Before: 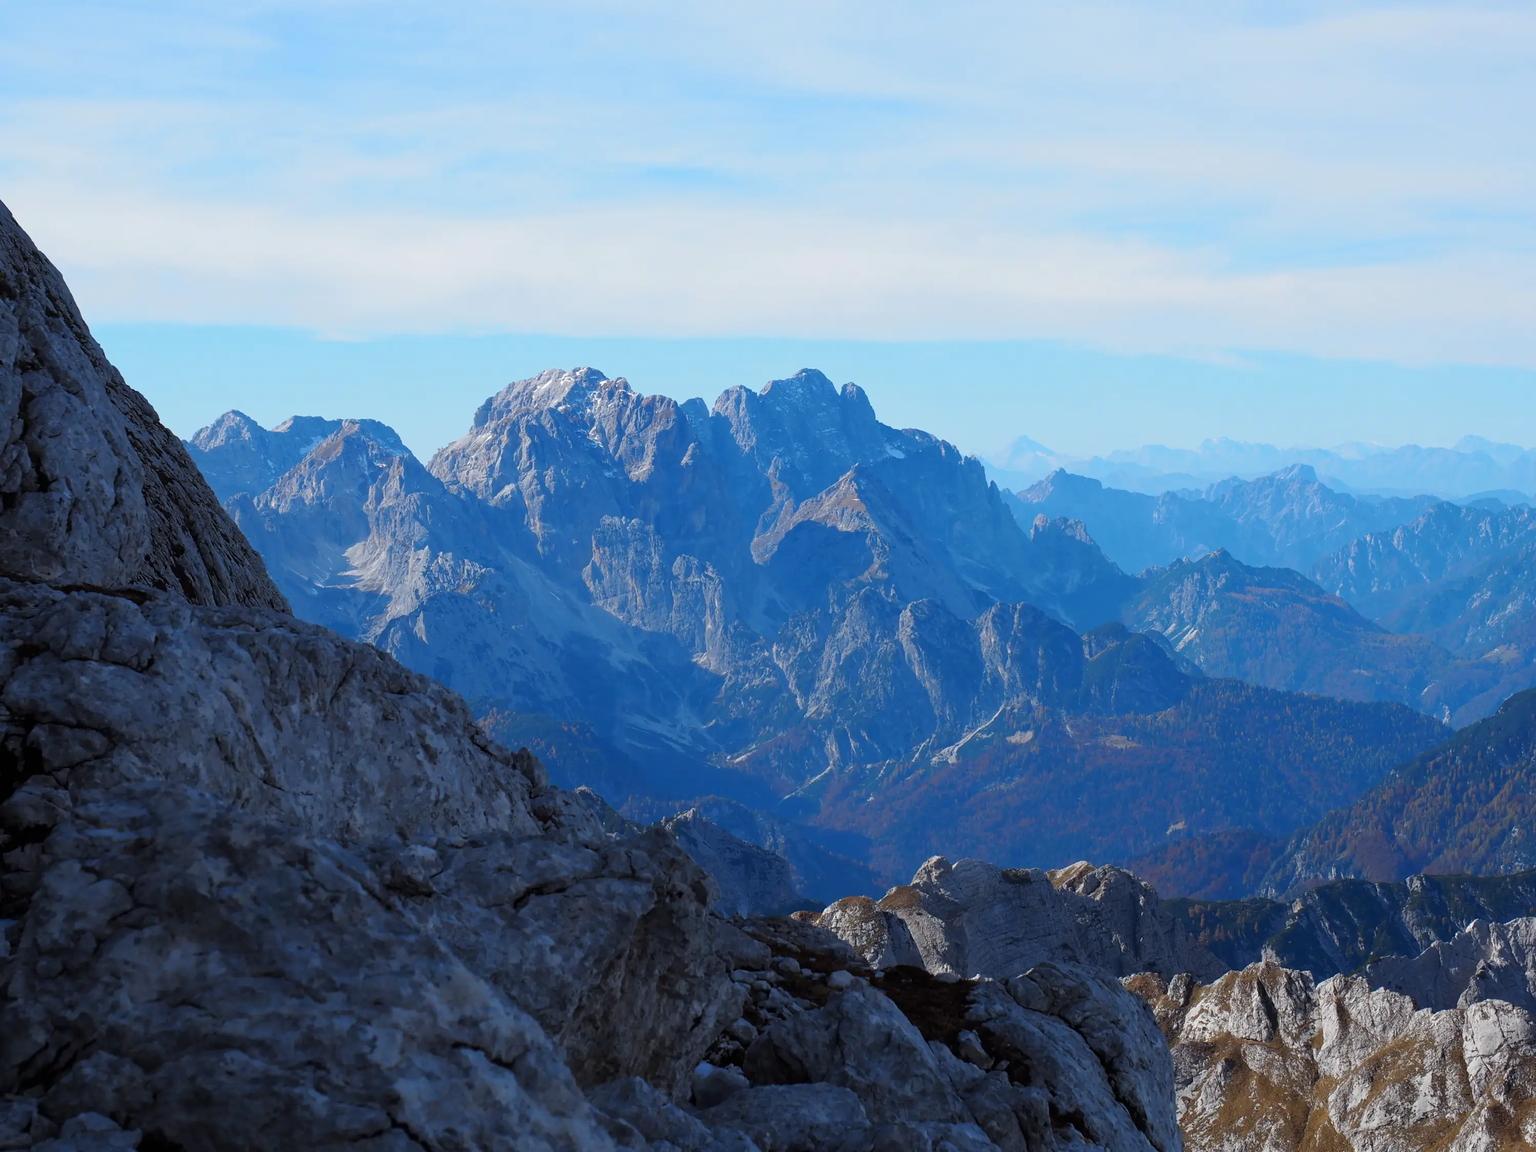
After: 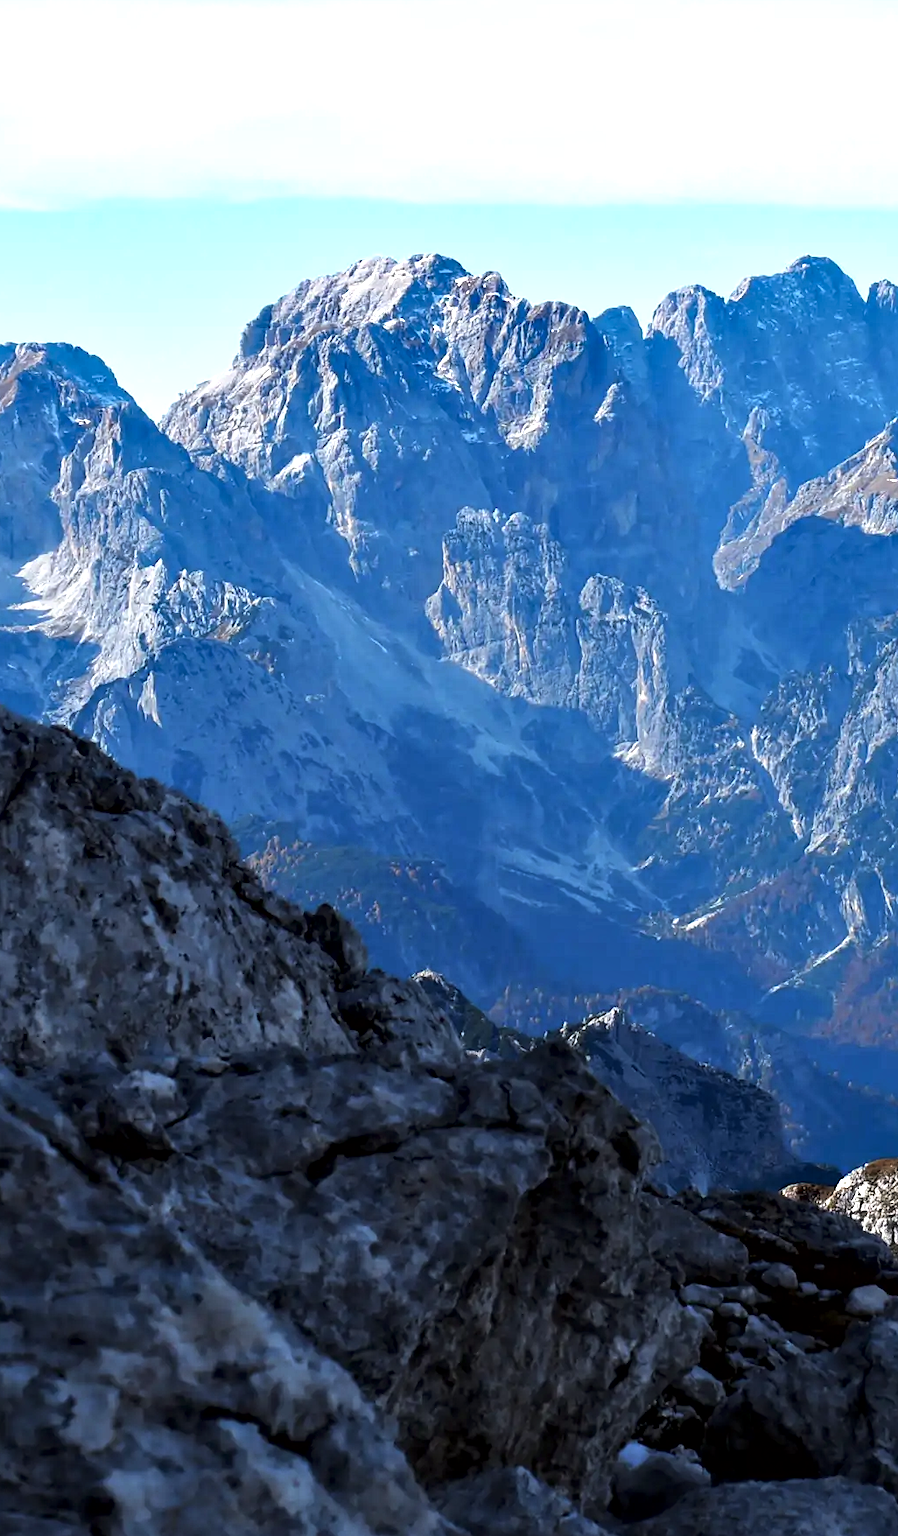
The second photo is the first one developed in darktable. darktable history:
contrast brightness saturation: saturation -0.058
contrast equalizer: y [[0.6 ×6], [0.55 ×6], [0 ×6], [0 ×6], [0 ×6]]
tone equalizer: -8 EV -0.736 EV, -7 EV -0.678 EV, -6 EV -0.632 EV, -5 EV -0.417 EV, -3 EV 0.374 EV, -2 EV 0.6 EV, -1 EV 0.692 EV, +0 EV 0.752 EV, edges refinement/feathering 500, mask exposure compensation -1.57 EV, preserve details no
crop and rotate: left 21.731%, top 19.005%, right 44.034%, bottom 2.971%
